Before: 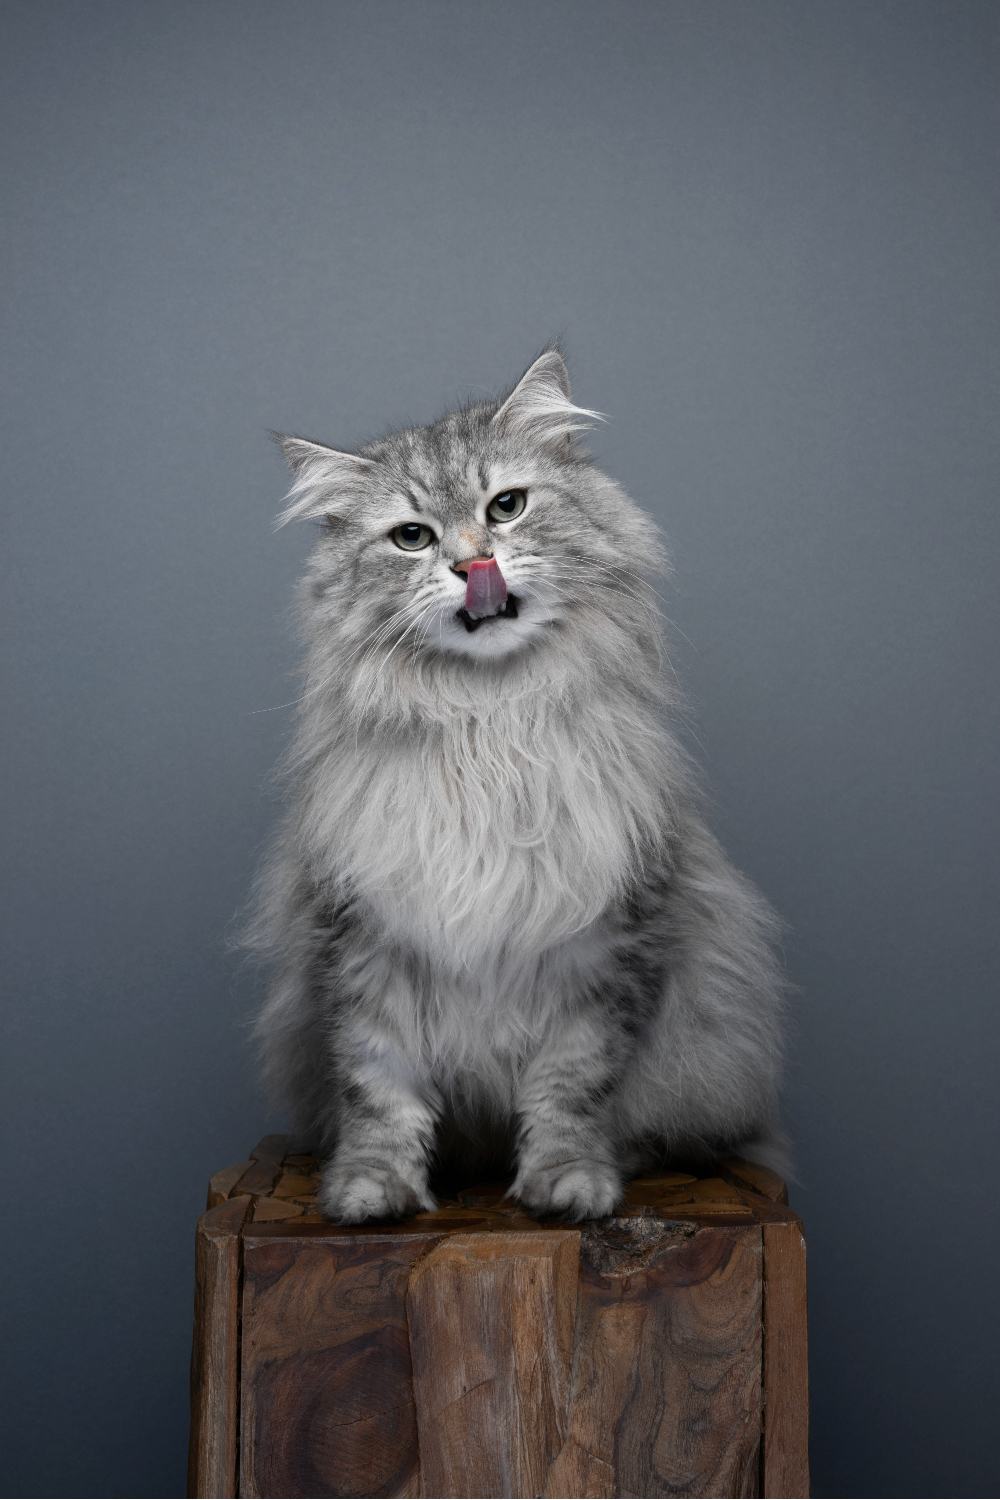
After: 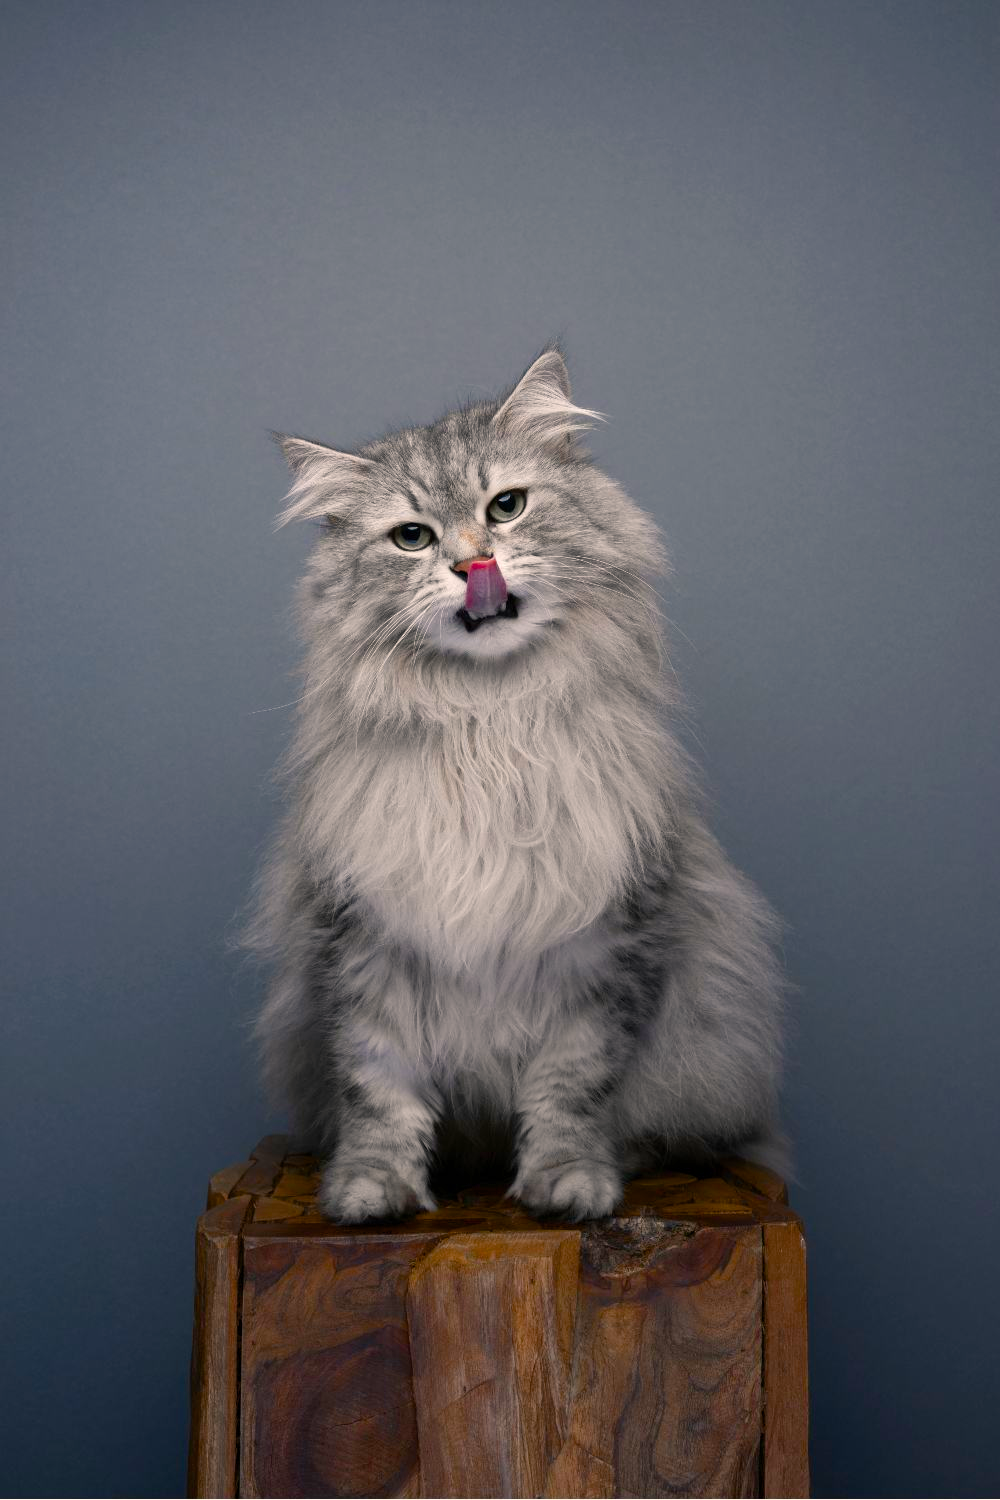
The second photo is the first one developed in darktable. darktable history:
color balance rgb: highlights gain › chroma 3.178%, highlights gain › hue 55.2°, perceptual saturation grading › global saturation 20%, perceptual saturation grading › highlights -14.207%, perceptual saturation grading › shadows 49.823%, global vibrance 20%
